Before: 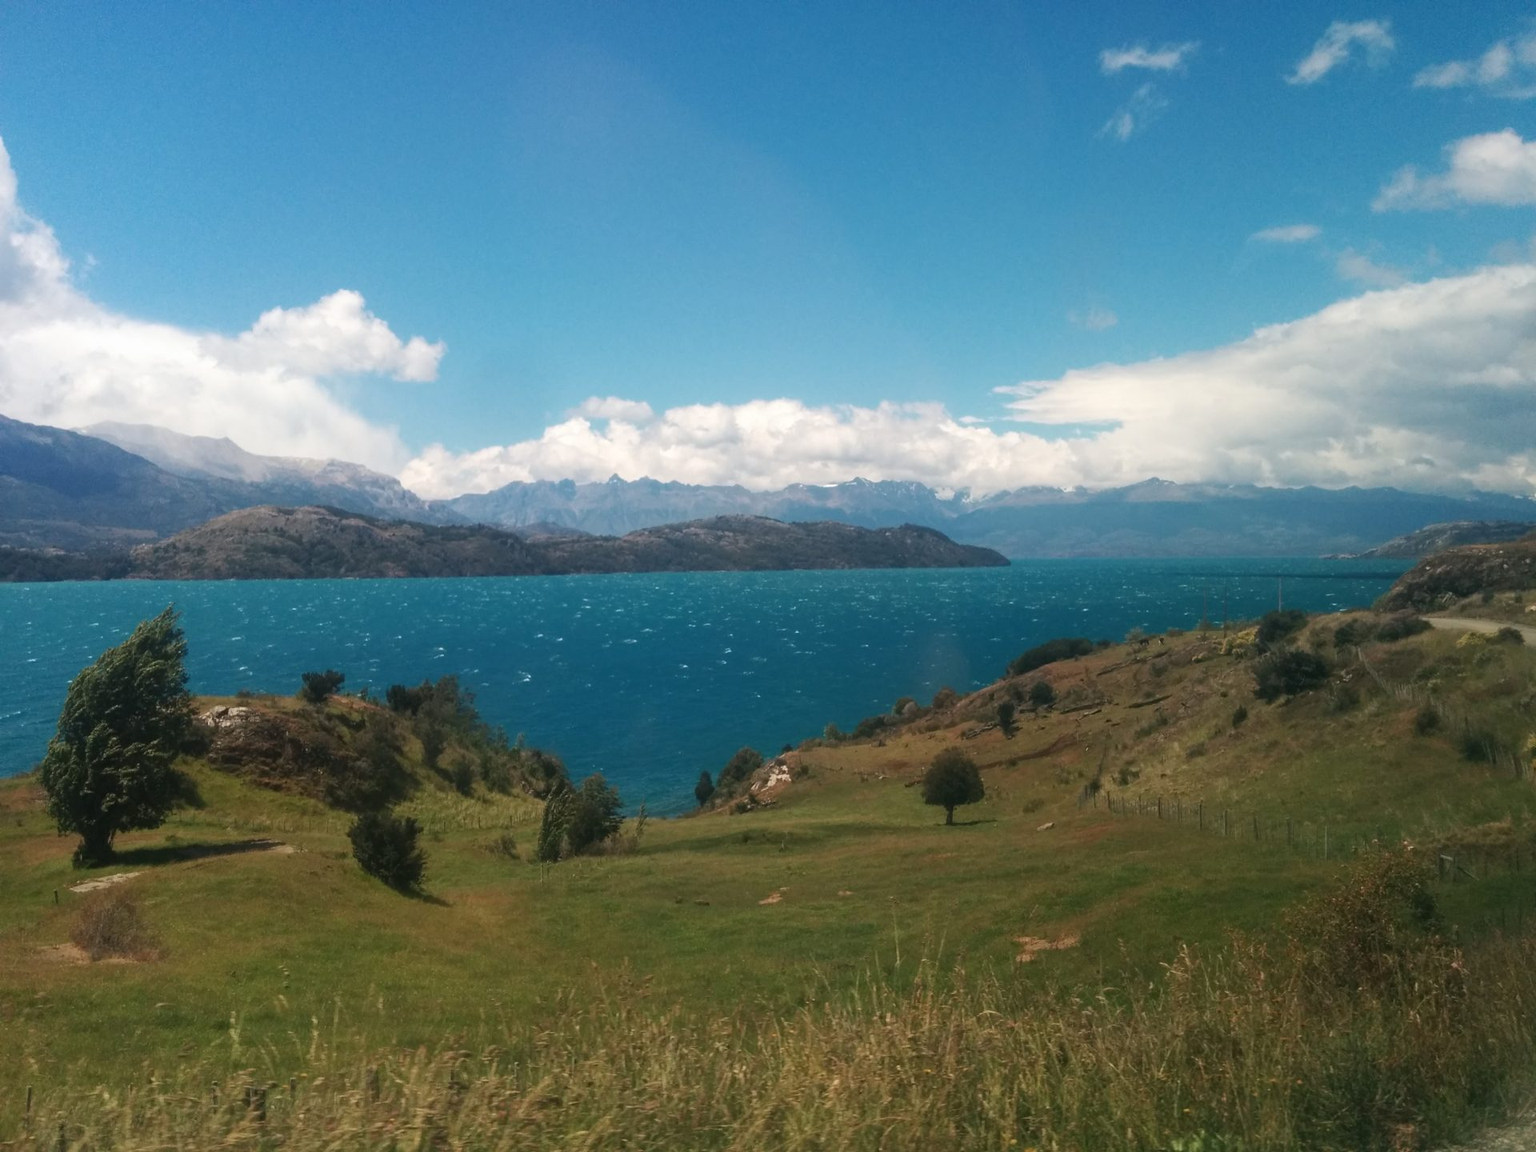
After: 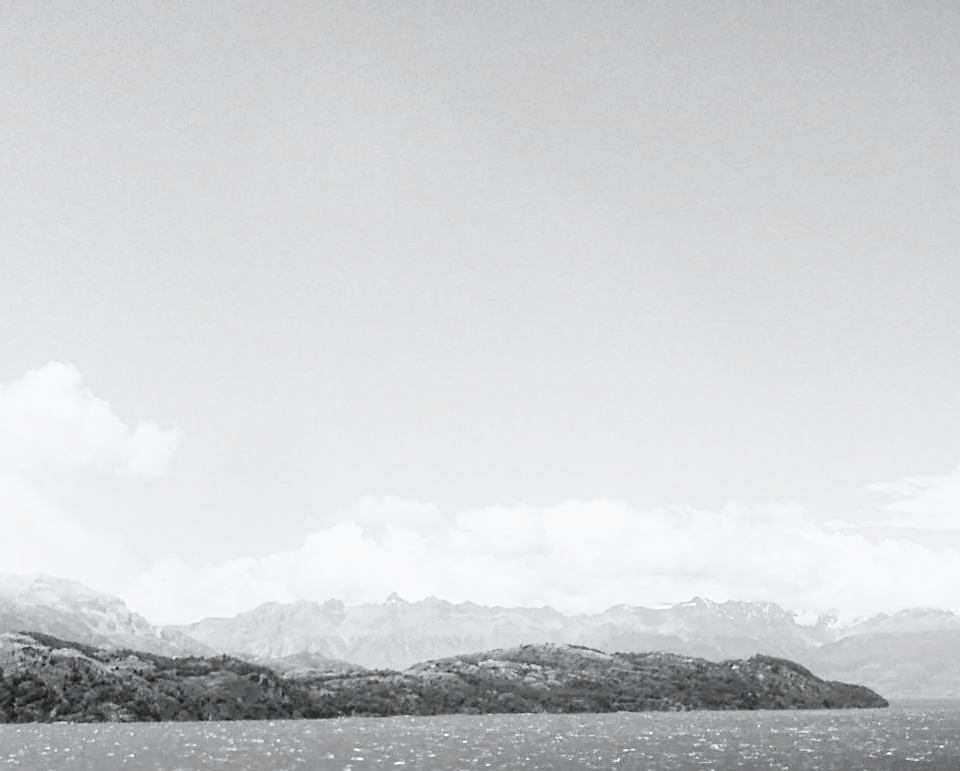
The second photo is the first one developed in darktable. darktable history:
exposure: black level correction 0, exposure 0.7 EV, compensate exposure bias true, compensate highlight preservation false
tone curve: curves: ch0 [(0, 0.037) (0.045, 0.055) (0.155, 0.138) (0.29, 0.325) (0.428, 0.513) (0.604, 0.71) (0.824, 0.882) (1, 0.965)]; ch1 [(0, 0) (0.339, 0.334) (0.445, 0.419) (0.476, 0.454) (0.498, 0.498) (0.53, 0.515) (0.557, 0.556) (0.609, 0.649) (0.716, 0.746) (1, 1)]; ch2 [(0, 0) (0.327, 0.318) (0.417, 0.426) (0.46, 0.453) (0.502, 0.5) (0.526, 0.52) (0.554, 0.541) (0.626, 0.65) (0.749, 0.746) (1, 1)], color space Lab, independent channels, preserve colors none
crop: left 19.556%, right 30.401%, bottom 46.458%
filmic rgb: black relative exposure -4 EV, white relative exposure 3 EV, hardness 3.02, contrast 1.4
sharpen: on, module defaults
velvia: strength 45%
local contrast: on, module defaults
color calibration: output gray [0.18, 0.41, 0.41, 0], gray › normalize channels true, illuminant same as pipeline (D50), adaptation XYZ, x 0.346, y 0.359, gamut compression 0
